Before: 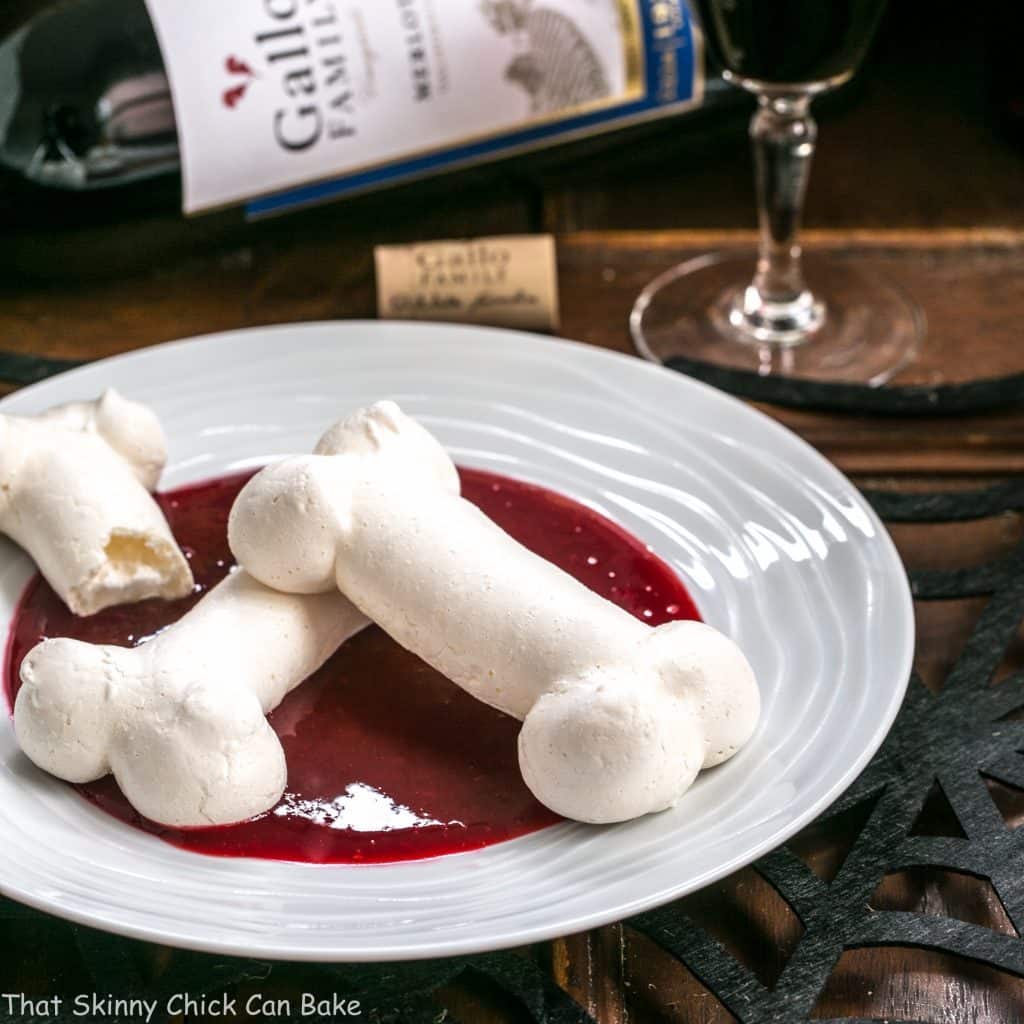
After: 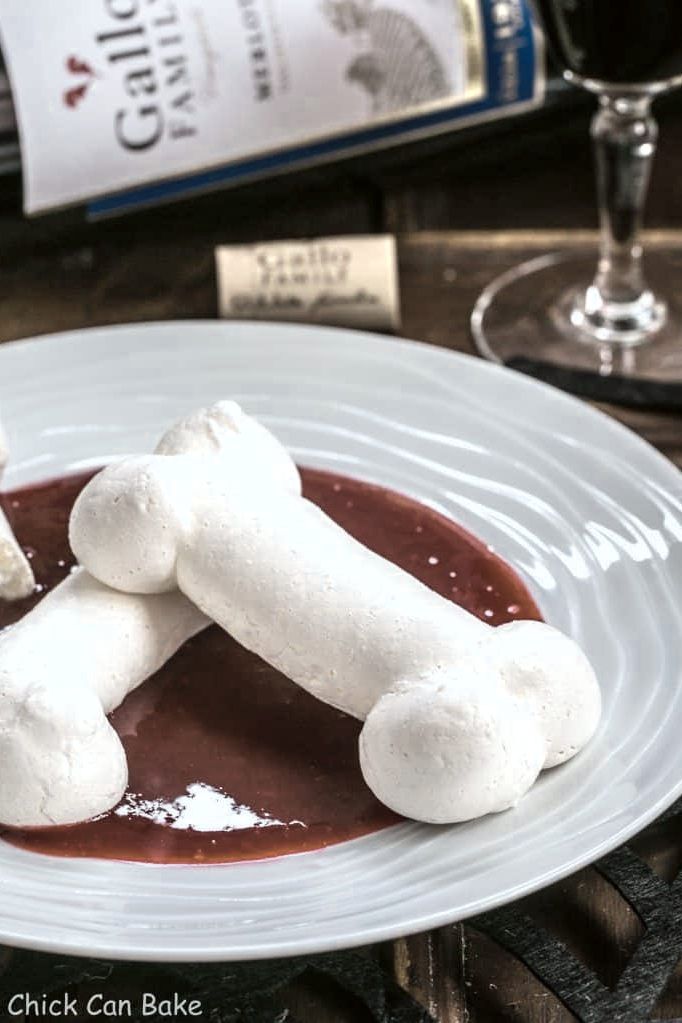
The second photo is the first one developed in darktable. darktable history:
color zones: curves: ch0 [(0.25, 0.667) (0.758, 0.368)]; ch1 [(0.215, 0.245) (0.761, 0.373)]; ch2 [(0.247, 0.554) (0.761, 0.436)]
shadows and highlights: shadows 11.77, white point adjustment 1.2, highlights -1.08, highlights color adjustment 0.364%, soften with gaussian
crop and rotate: left 15.577%, right 17.752%
contrast brightness saturation: saturation -0.028
color correction: highlights a* -2.72, highlights b* -2.62, shadows a* 2.2, shadows b* 2.95
